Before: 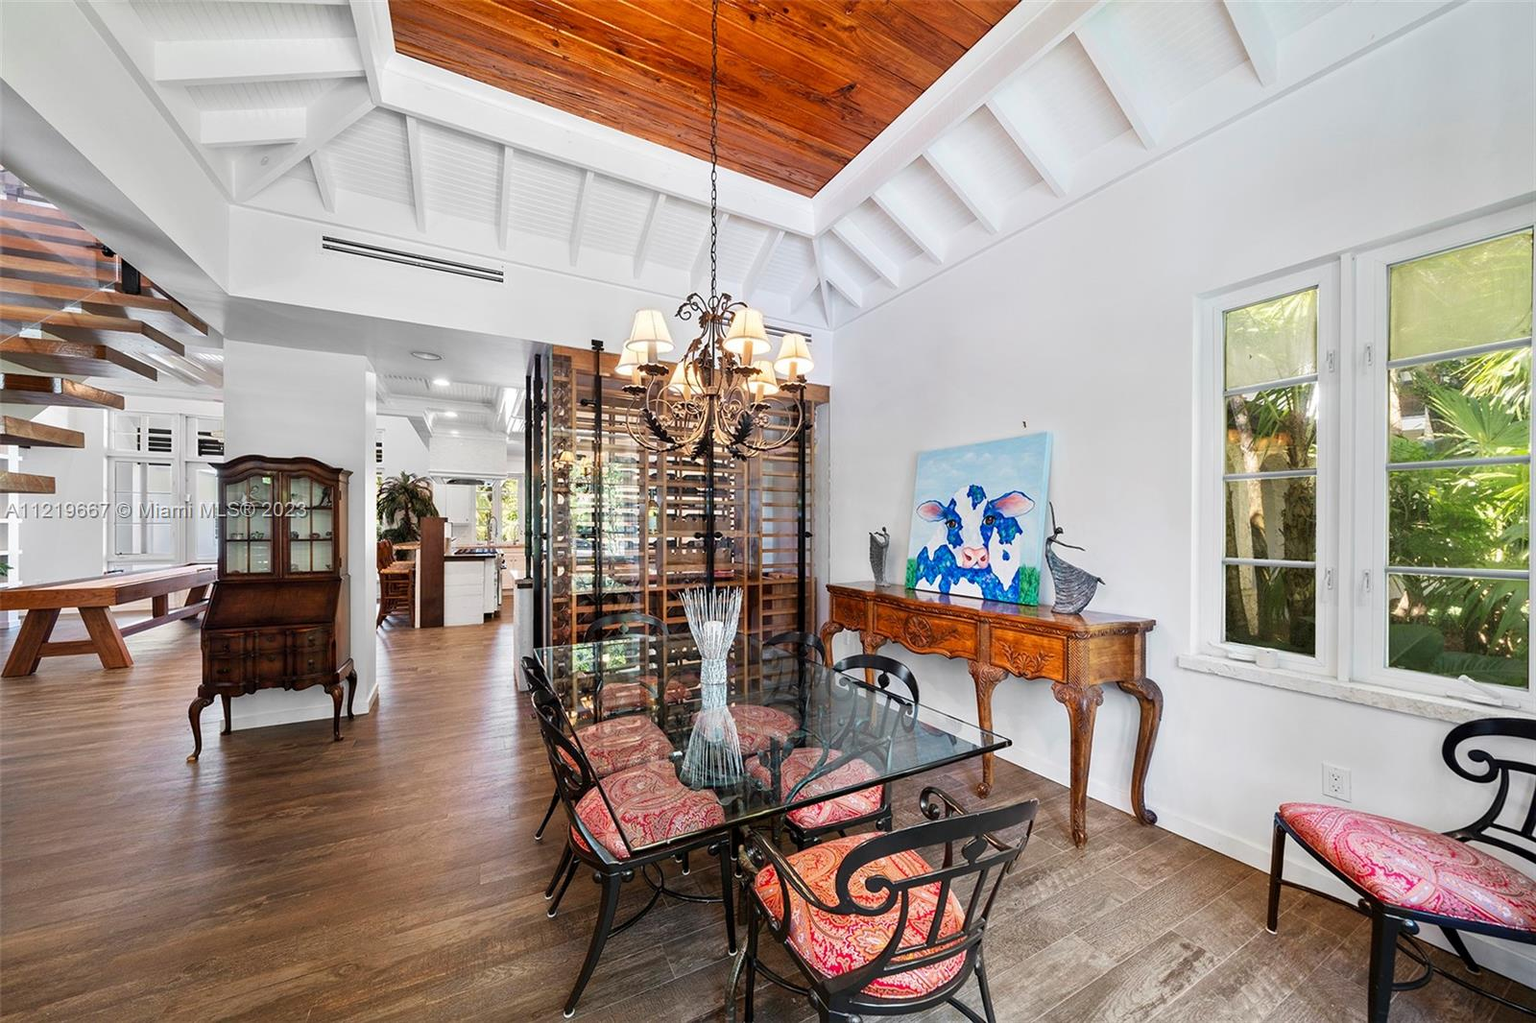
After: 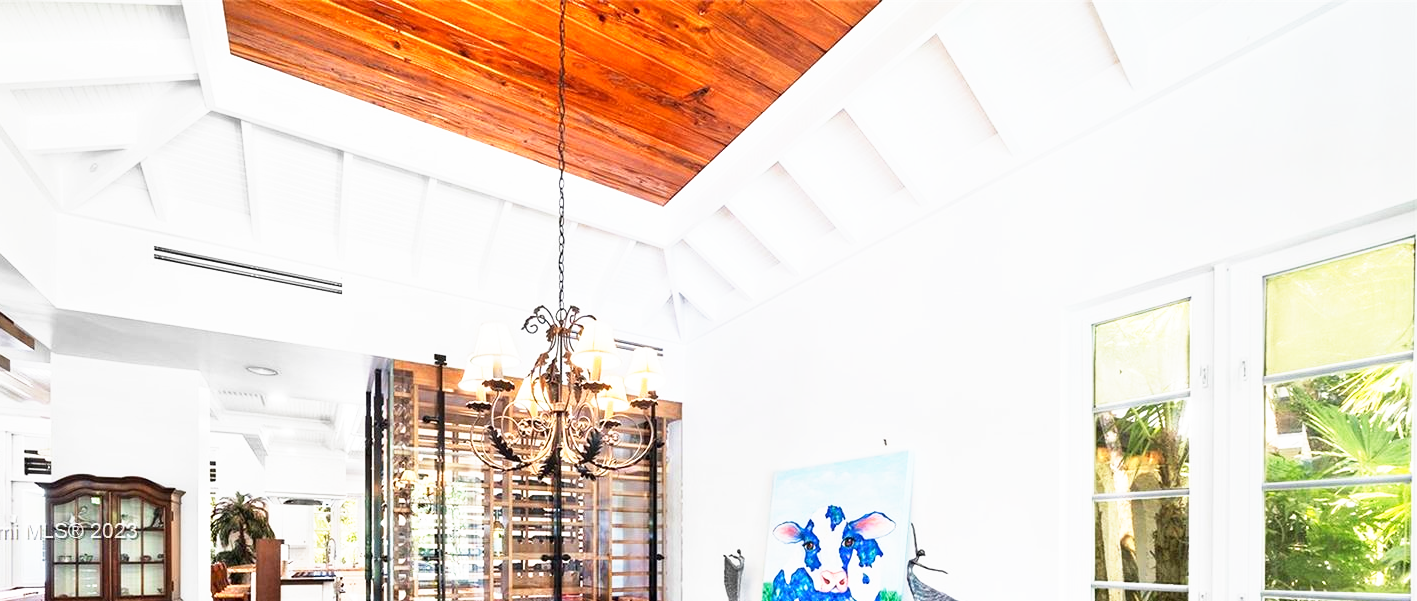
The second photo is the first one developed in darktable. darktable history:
base curve: curves: ch0 [(0, 0) (0.495, 0.917) (1, 1)], preserve colors none
crop and rotate: left 11.395%, bottom 43.573%
